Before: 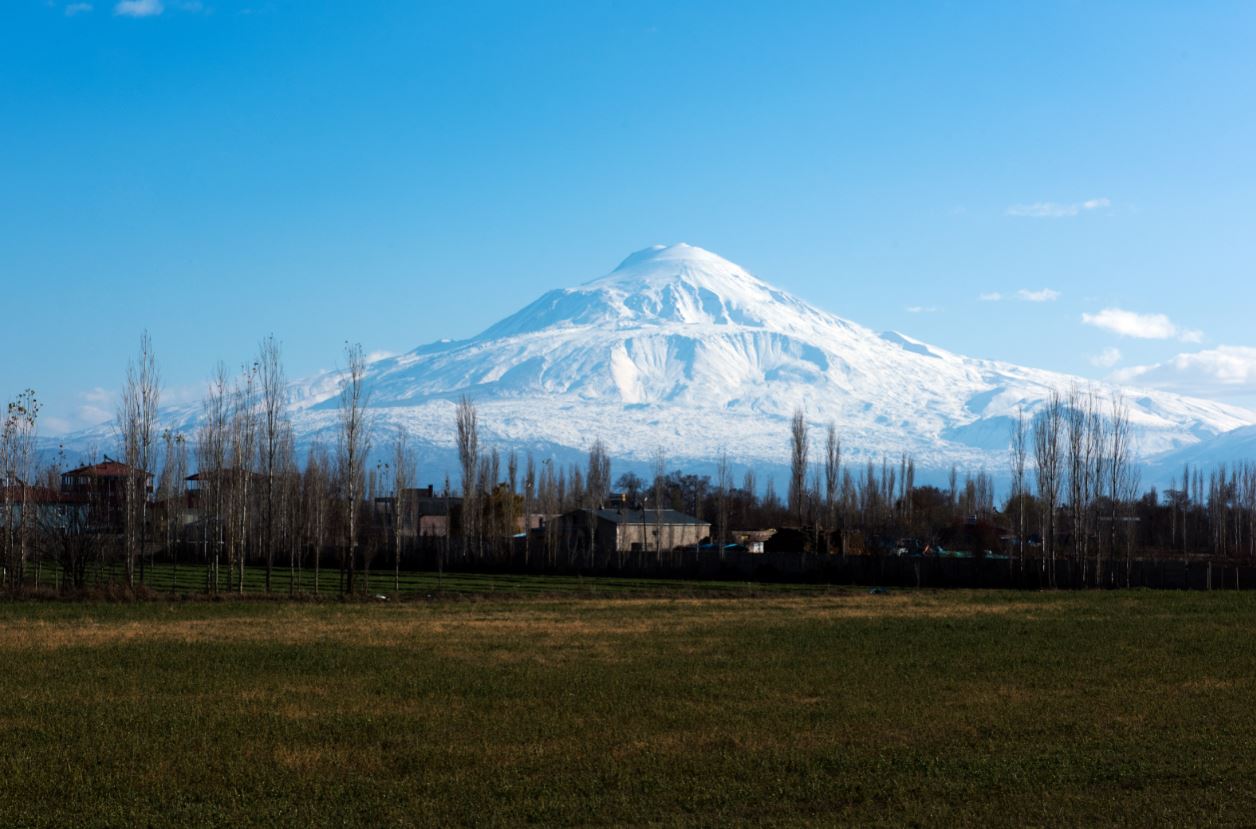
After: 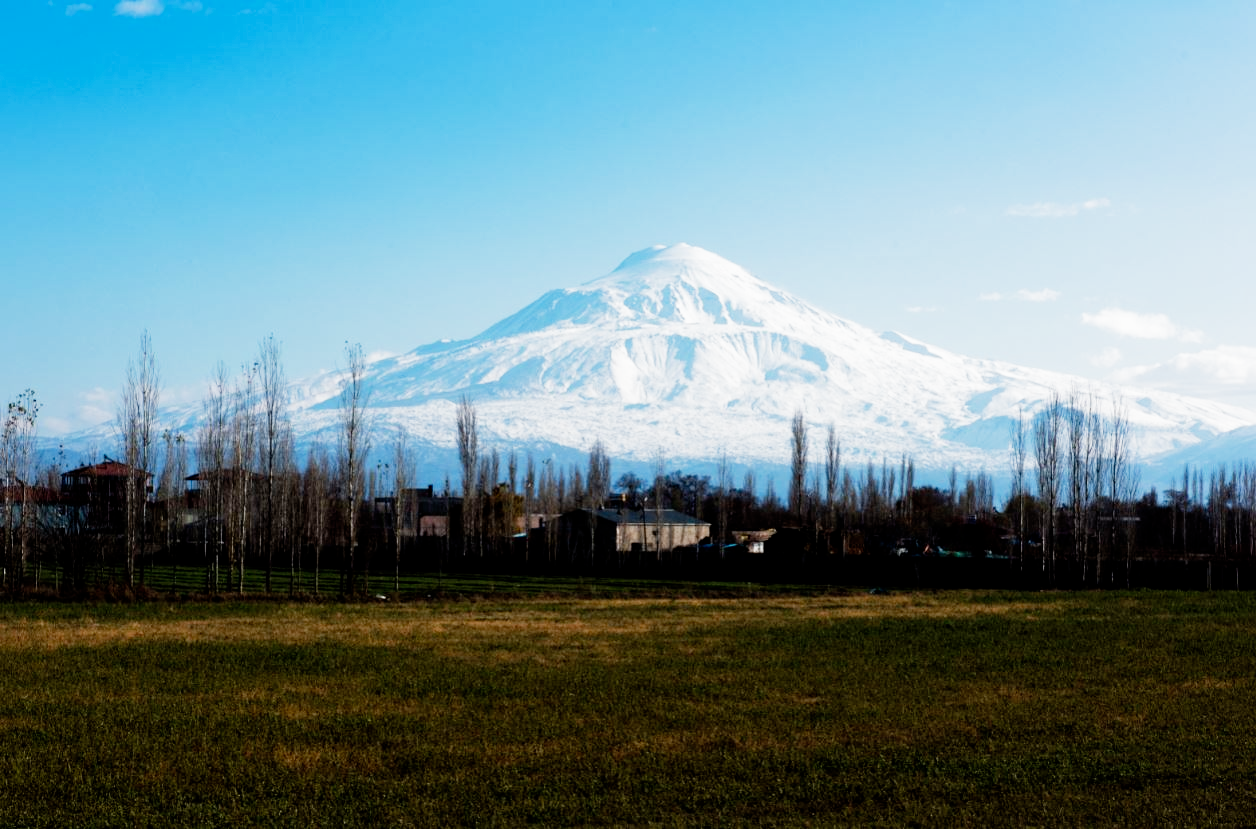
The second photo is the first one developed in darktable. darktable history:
shadows and highlights: radius 125.46, shadows 21.19, highlights -21.19, low approximation 0.01
filmic rgb: middle gray luminance 12.74%, black relative exposure -10.13 EV, white relative exposure 3.47 EV, threshold 6 EV, target black luminance 0%, hardness 5.74, latitude 44.69%, contrast 1.221, highlights saturation mix 5%, shadows ↔ highlights balance 26.78%, add noise in highlights 0, preserve chrominance no, color science v3 (2019), use custom middle-gray values true, iterations of high-quality reconstruction 0, contrast in highlights soft, enable highlight reconstruction true
